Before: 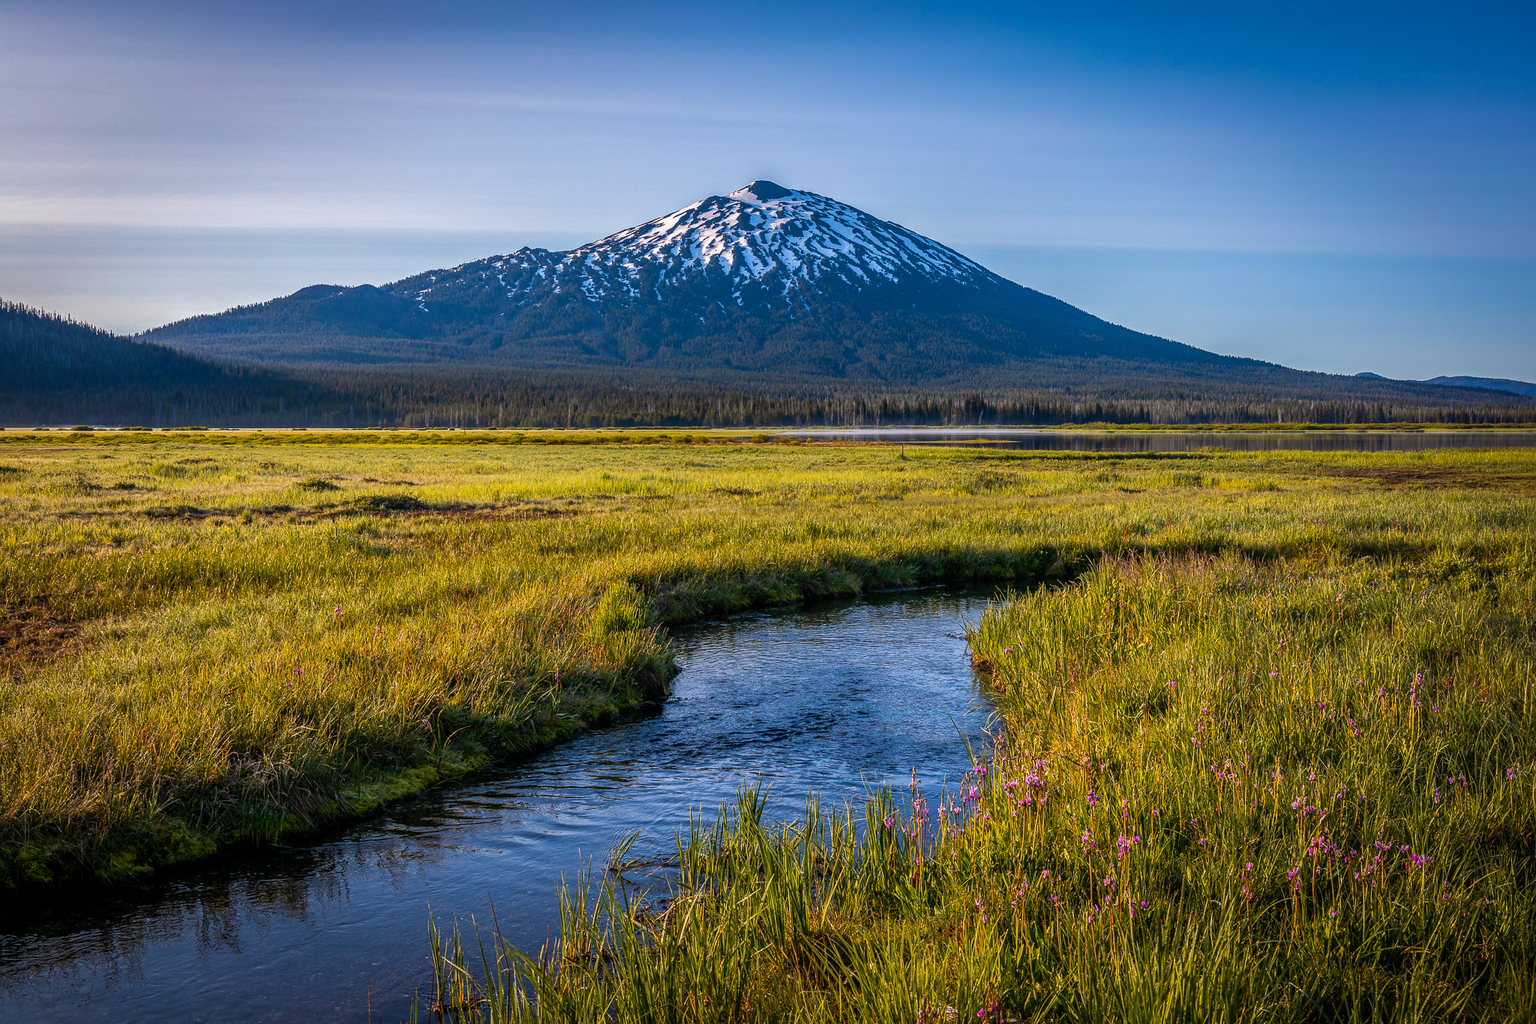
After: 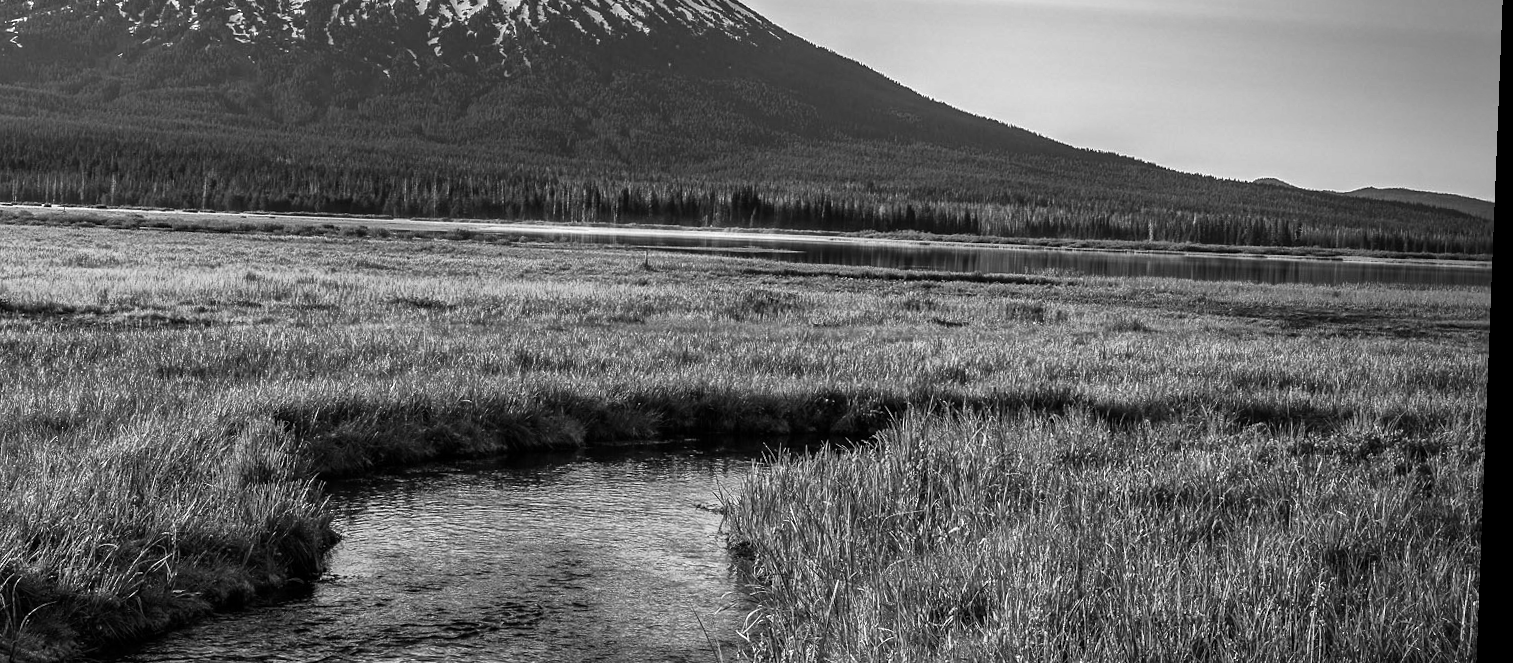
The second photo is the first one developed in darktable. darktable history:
rotate and perspective: rotation 2.27°, automatic cropping off
crop and rotate: left 27.938%, top 27.046%, bottom 27.046%
monochrome: a 0, b 0, size 0.5, highlights 0.57
exposure: exposure 0.178 EV, compensate exposure bias true, compensate highlight preservation false
tone equalizer: -8 EV -0.75 EV, -7 EV -0.7 EV, -6 EV -0.6 EV, -5 EV -0.4 EV, -3 EV 0.4 EV, -2 EV 0.6 EV, -1 EV 0.7 EV, +0 EV 0.75 EV, edges refinement/feathering 500, mask exposure compensation -1.57 EV, preserve details no
